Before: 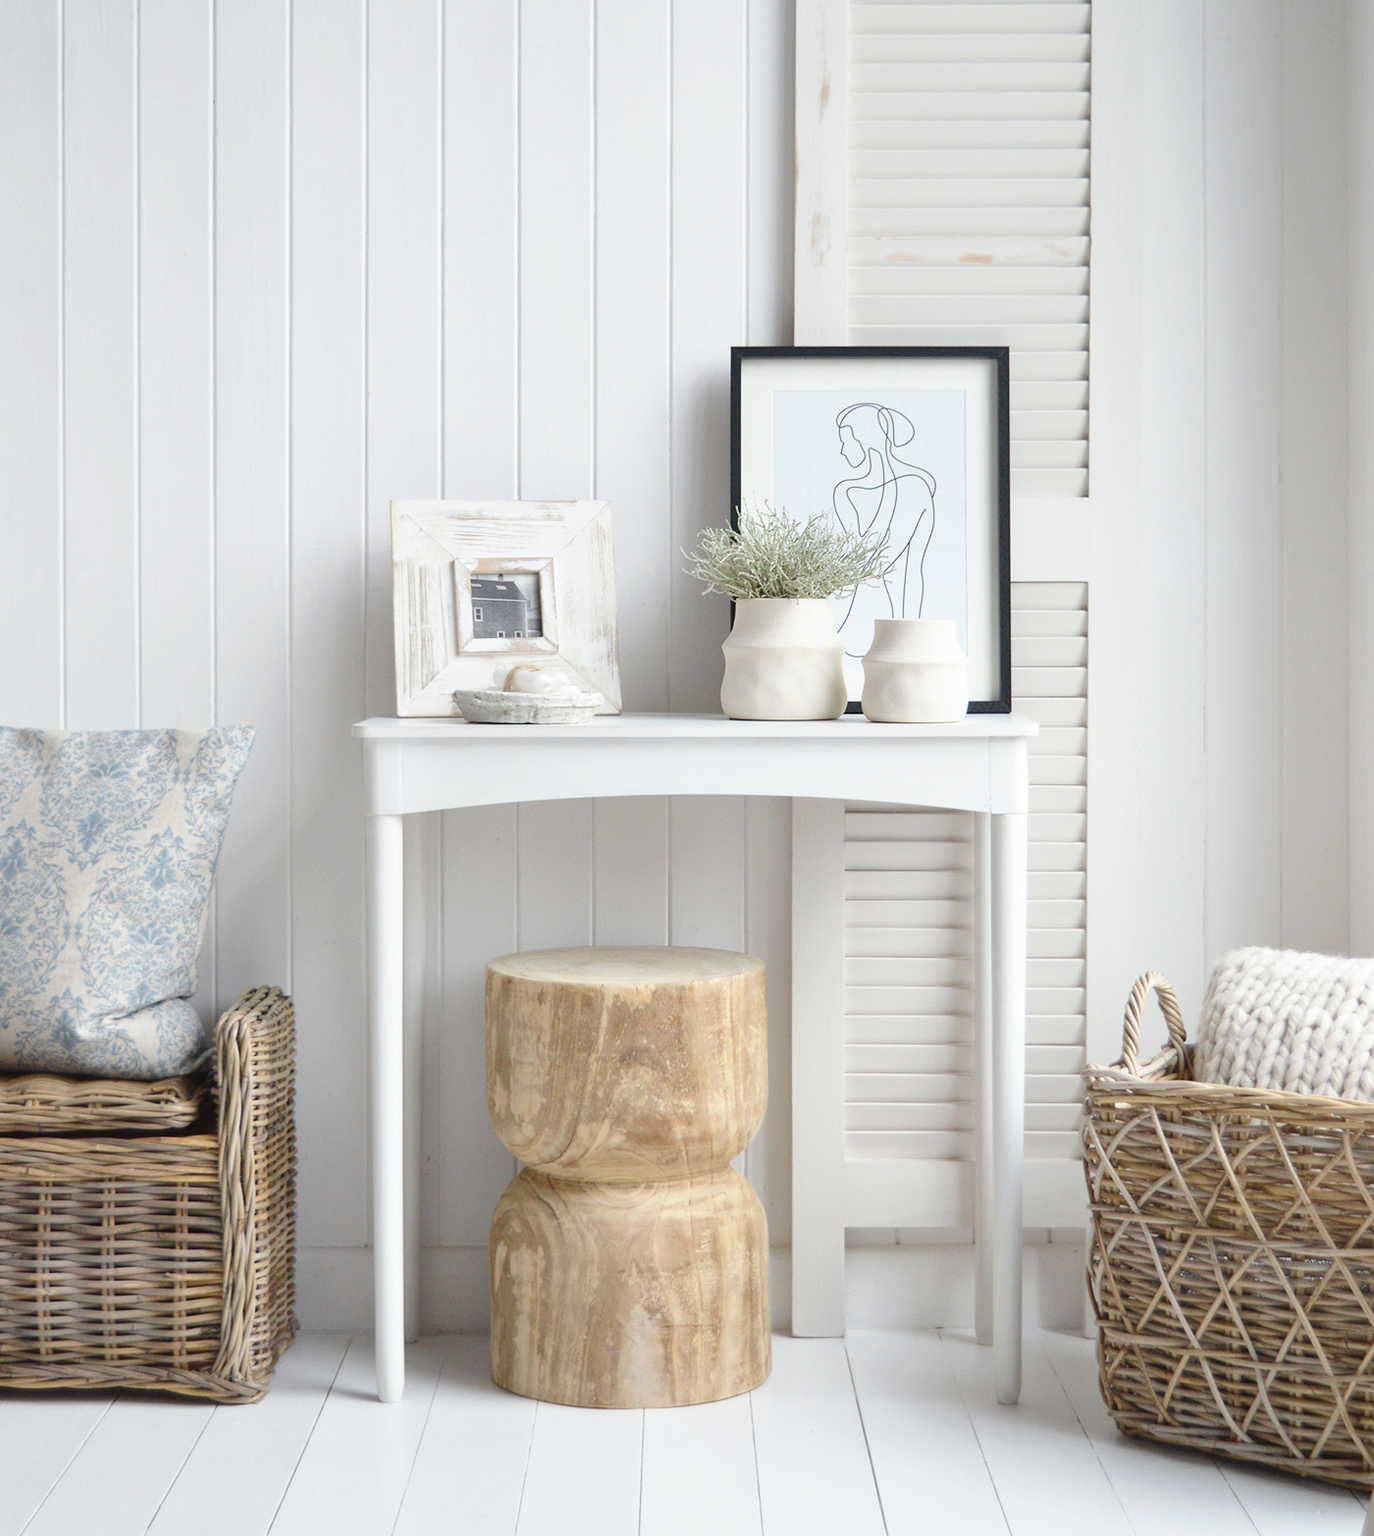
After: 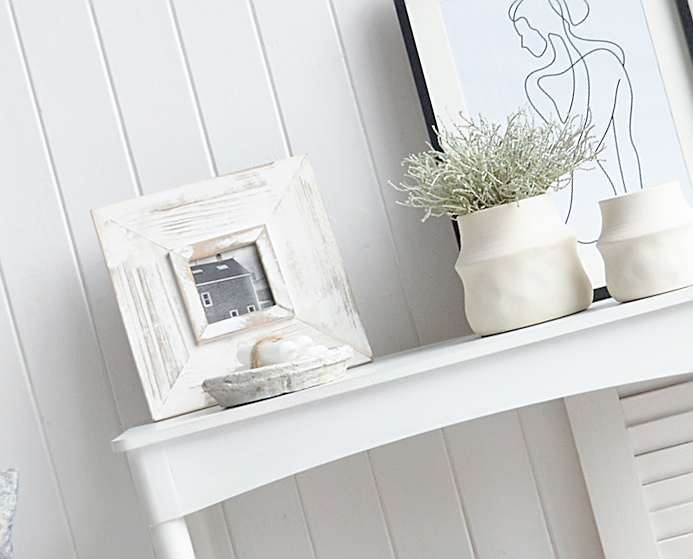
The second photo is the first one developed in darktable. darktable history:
crop: left 17.835%, top 7.675%, right 32.881%, bottom 32.213%
sharpen: on, module defaults
rotate and perspective: rotation -14.8°, crop left 0.1, crop right 0.903, crop top 0.25, crop bottom 0.748
